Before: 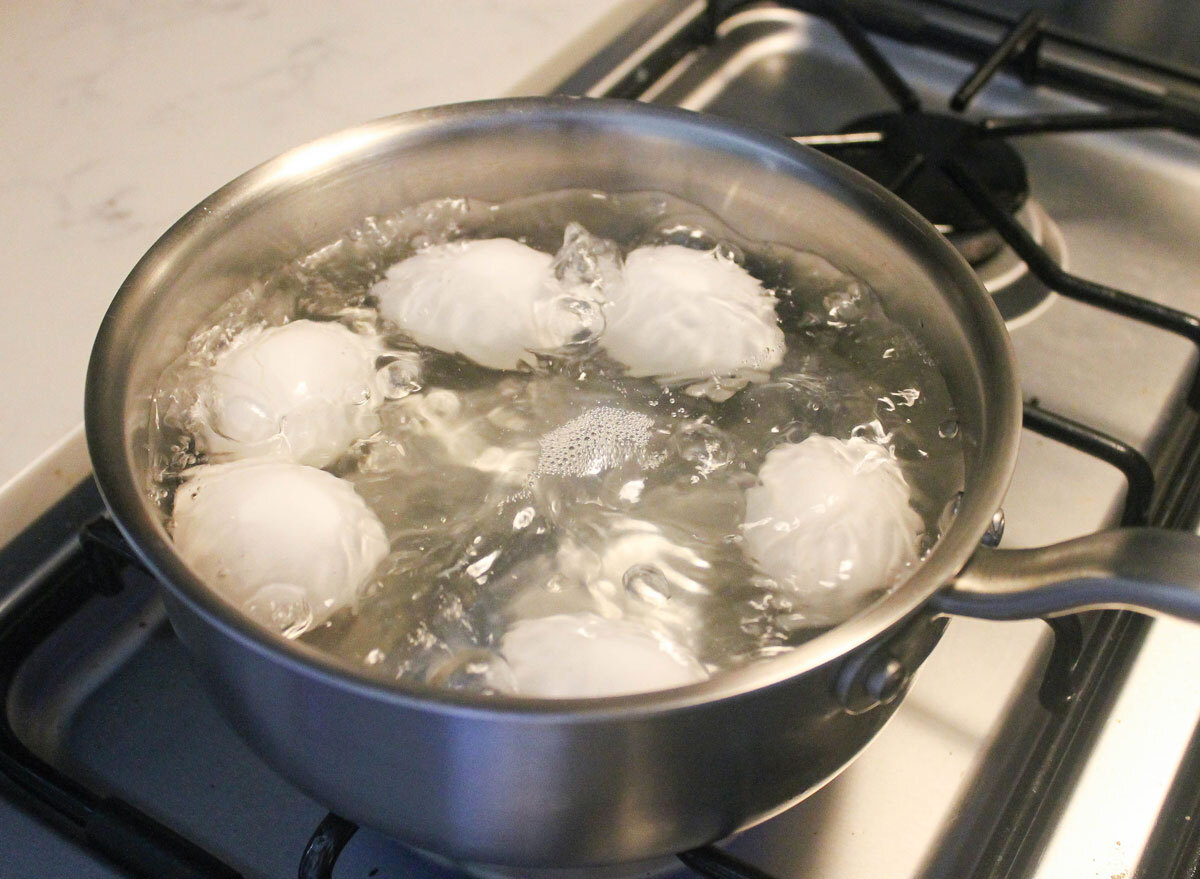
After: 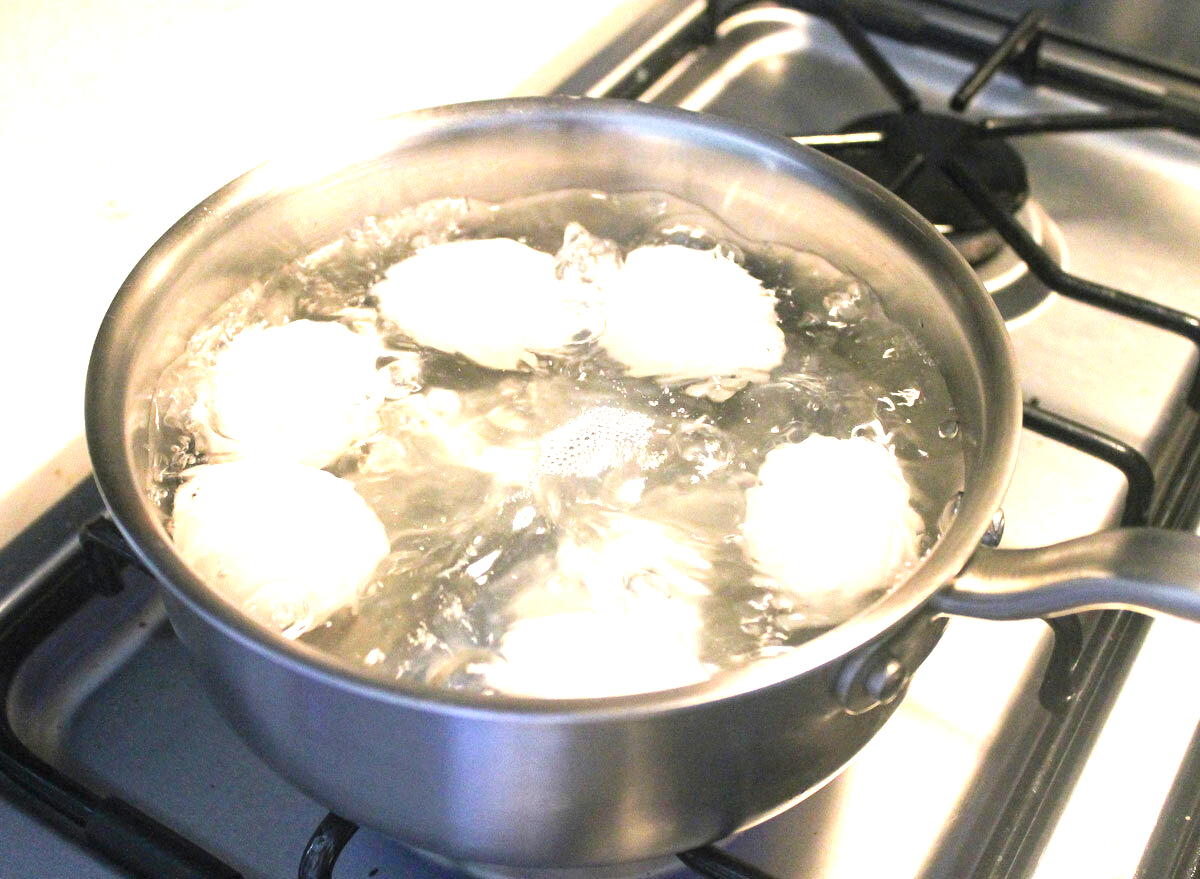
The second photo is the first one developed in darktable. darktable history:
exposure: exposure 1.231 EV, compensate highlight preservation false
